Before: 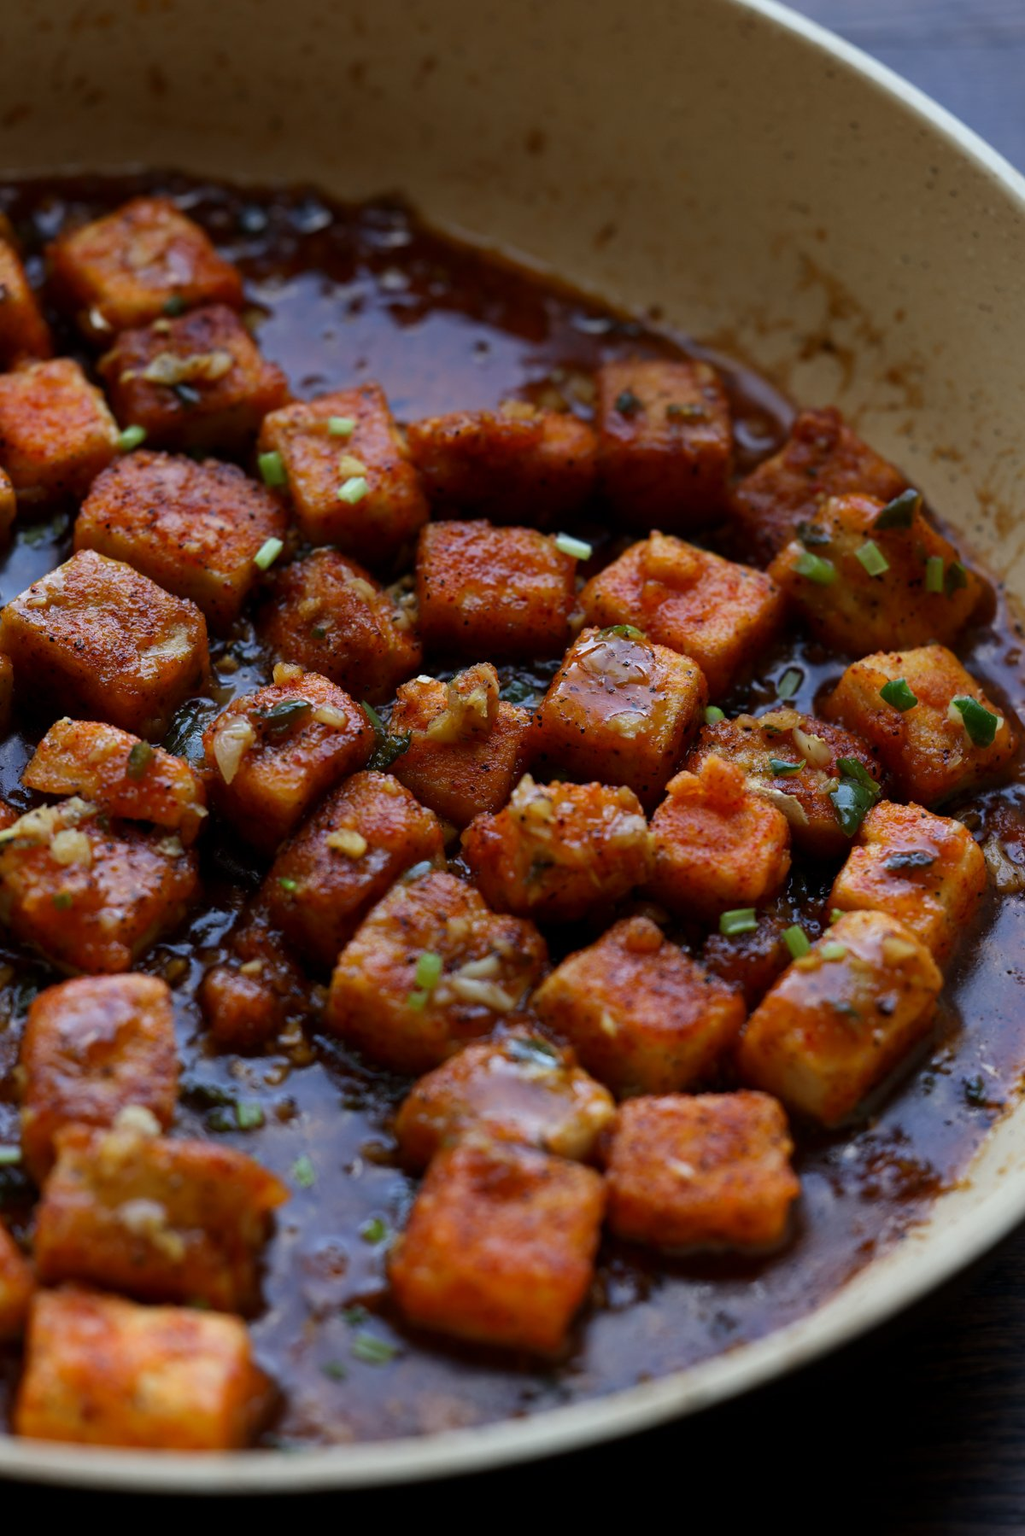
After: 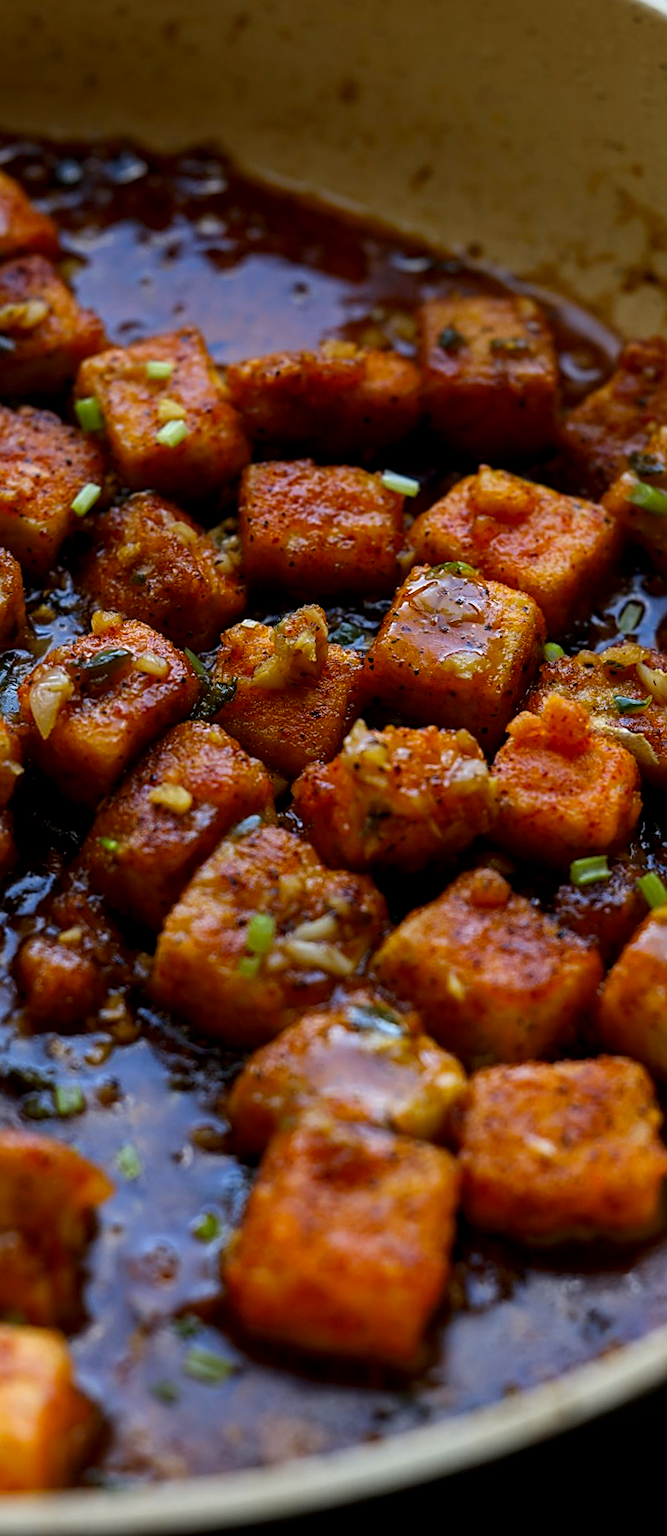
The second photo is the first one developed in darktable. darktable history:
color correction: saturation 1.32
rotate and perspective: rotation -1.68°, lens shift (vertical) -0.146, crop left 0.049, crop right 0.912, crop top 0.032, crop bottom 0.96
local contrast: on, module defaults
crop and rotate: left 15.546%, right 17.787%
color contrast: green-magenta contrast 0.8, blue-yellow contrast 1.1, unbound 0
white balance: red 1.009, blue 0.985
sharpen: on, module defaults
